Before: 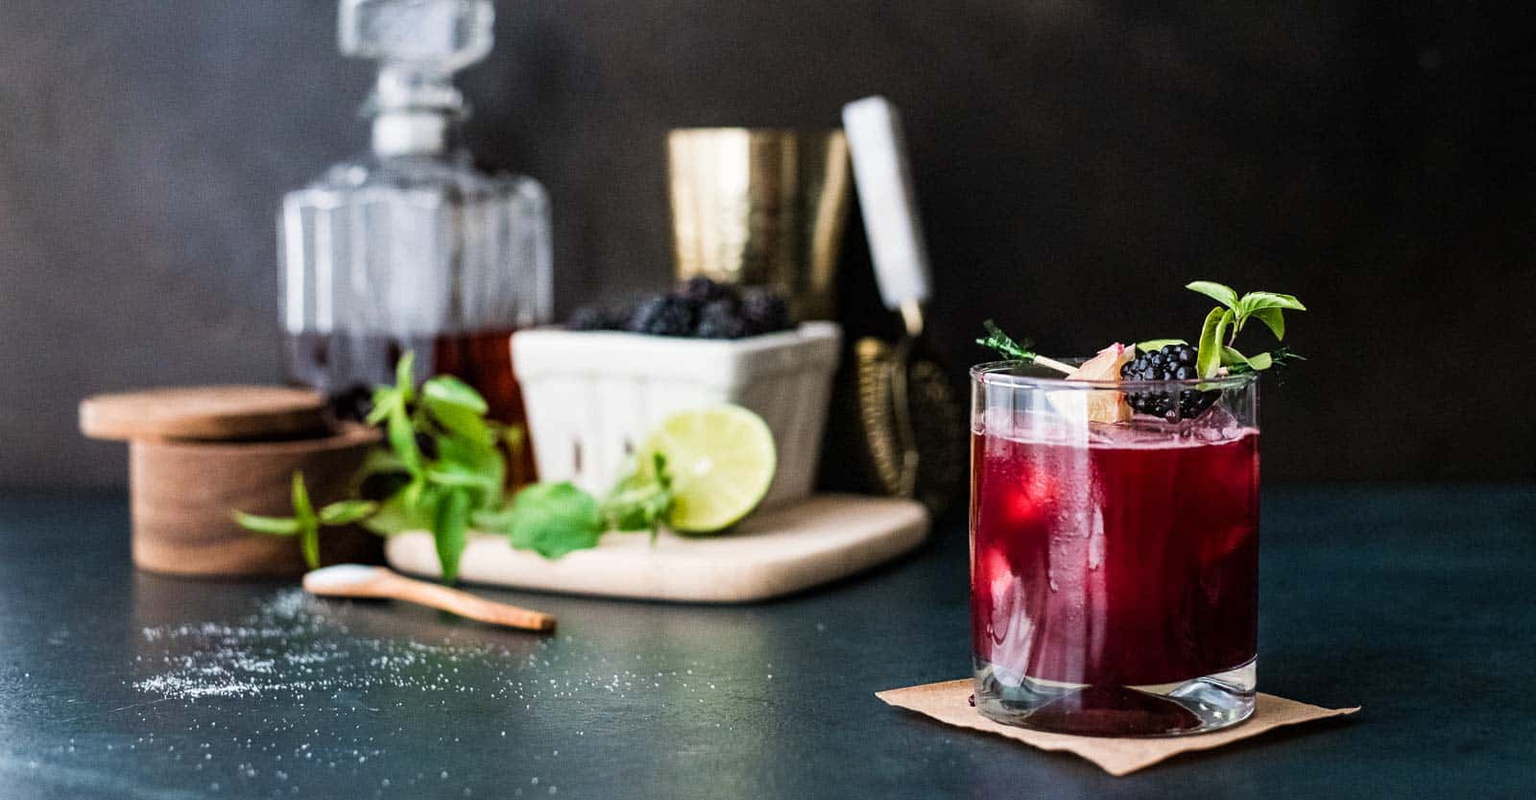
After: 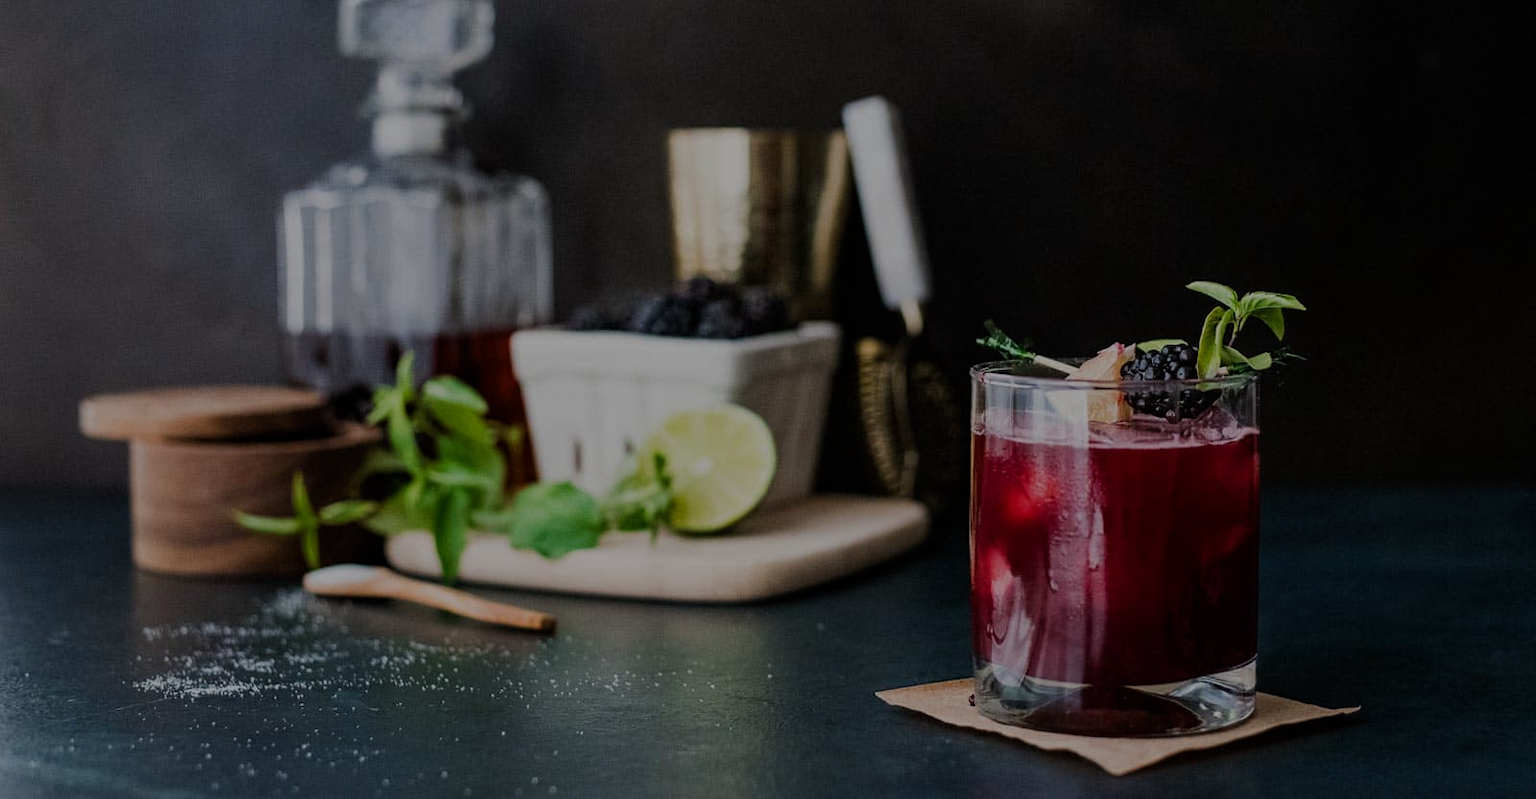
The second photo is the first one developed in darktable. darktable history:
exposure: exposure -1.511 EV, compensate exposure bias true, compensate highlight preservation false
